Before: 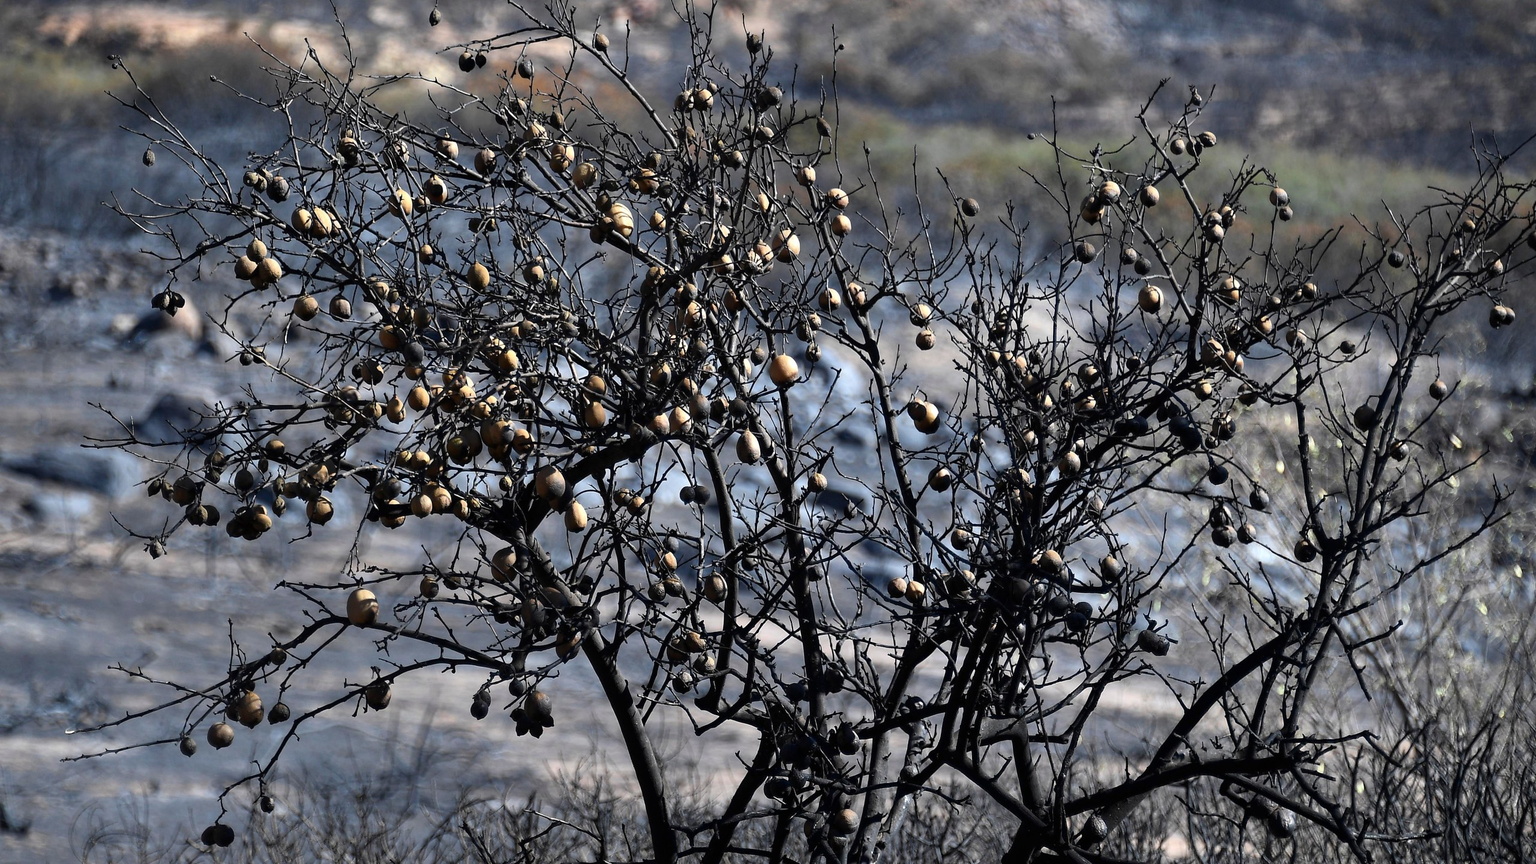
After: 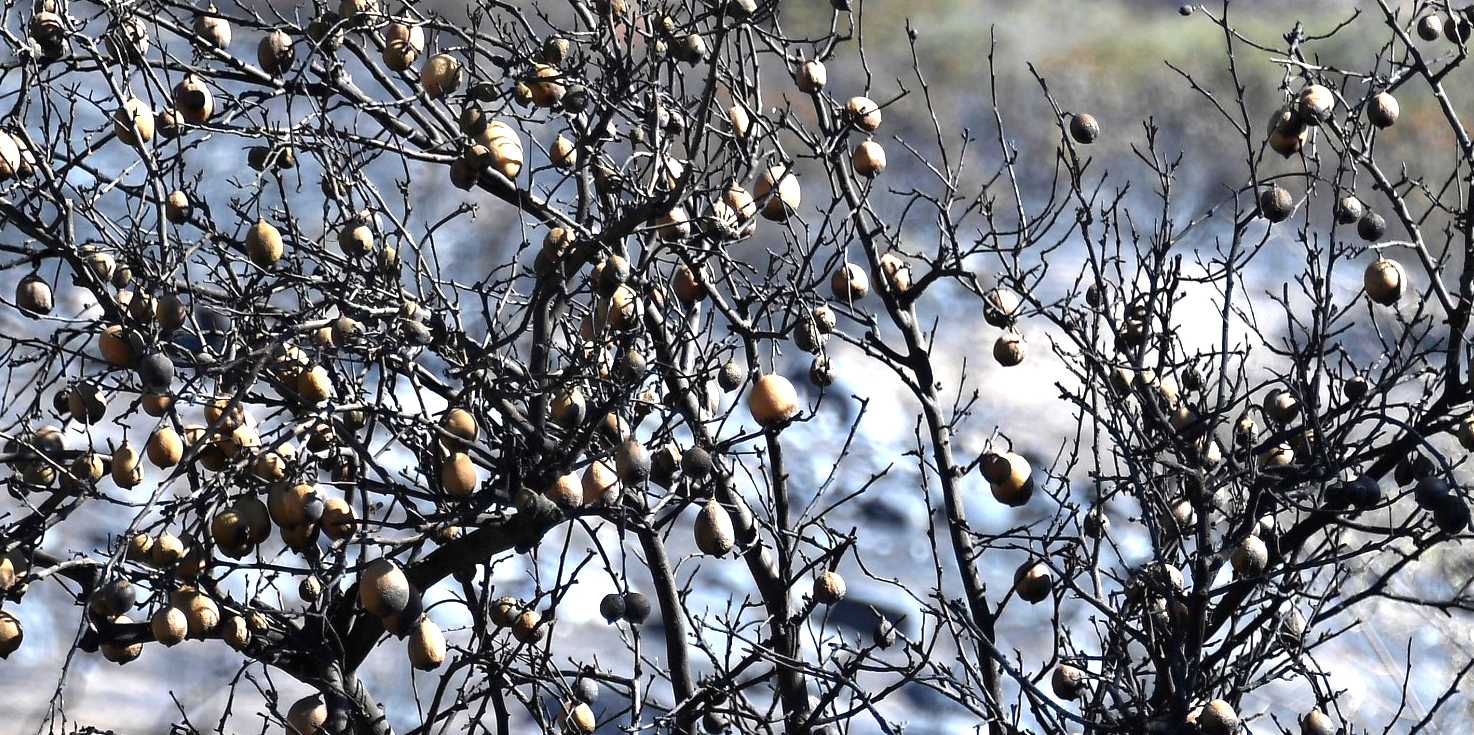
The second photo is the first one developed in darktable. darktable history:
crop: left 20.84%, top 15.1%, right 21.55%, bottom 33.853%
exposure: black level correction 0, exposure 1.022 EV, compensate highlight preservation false
